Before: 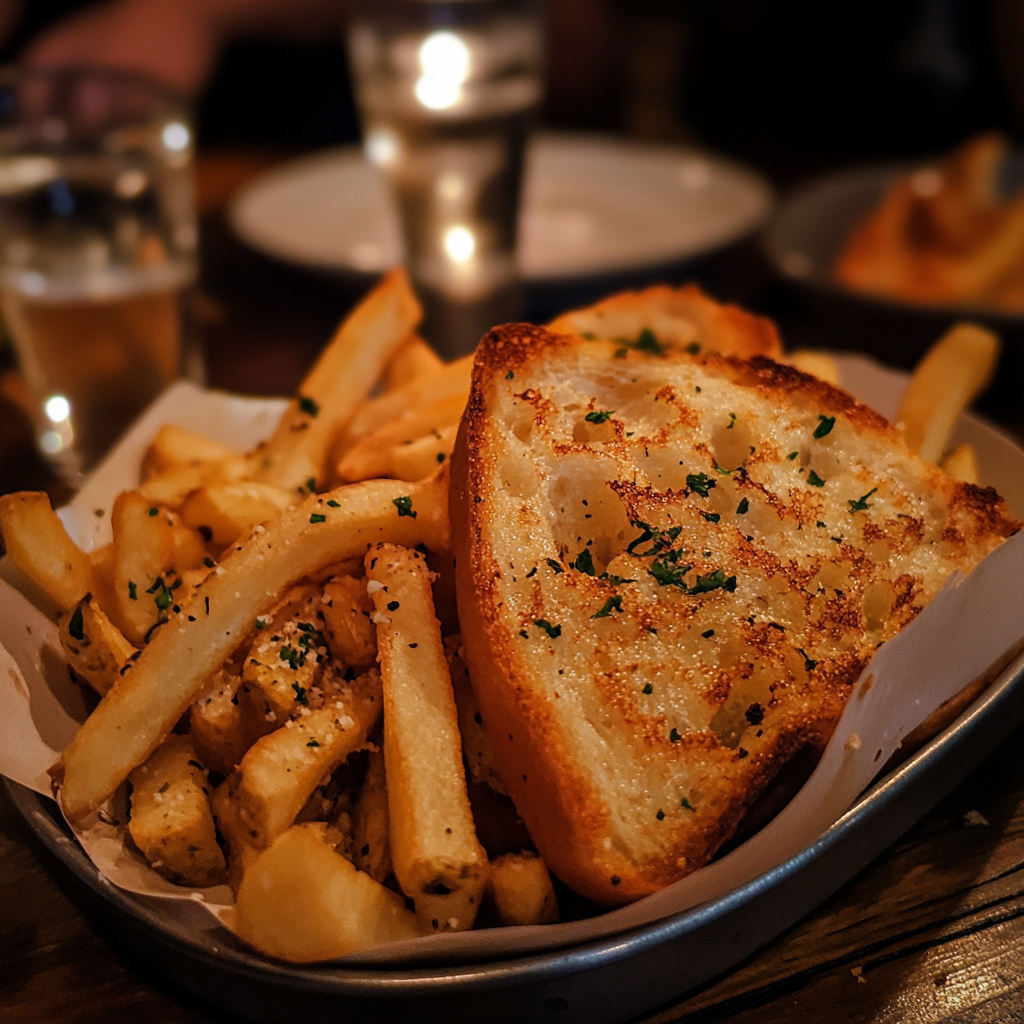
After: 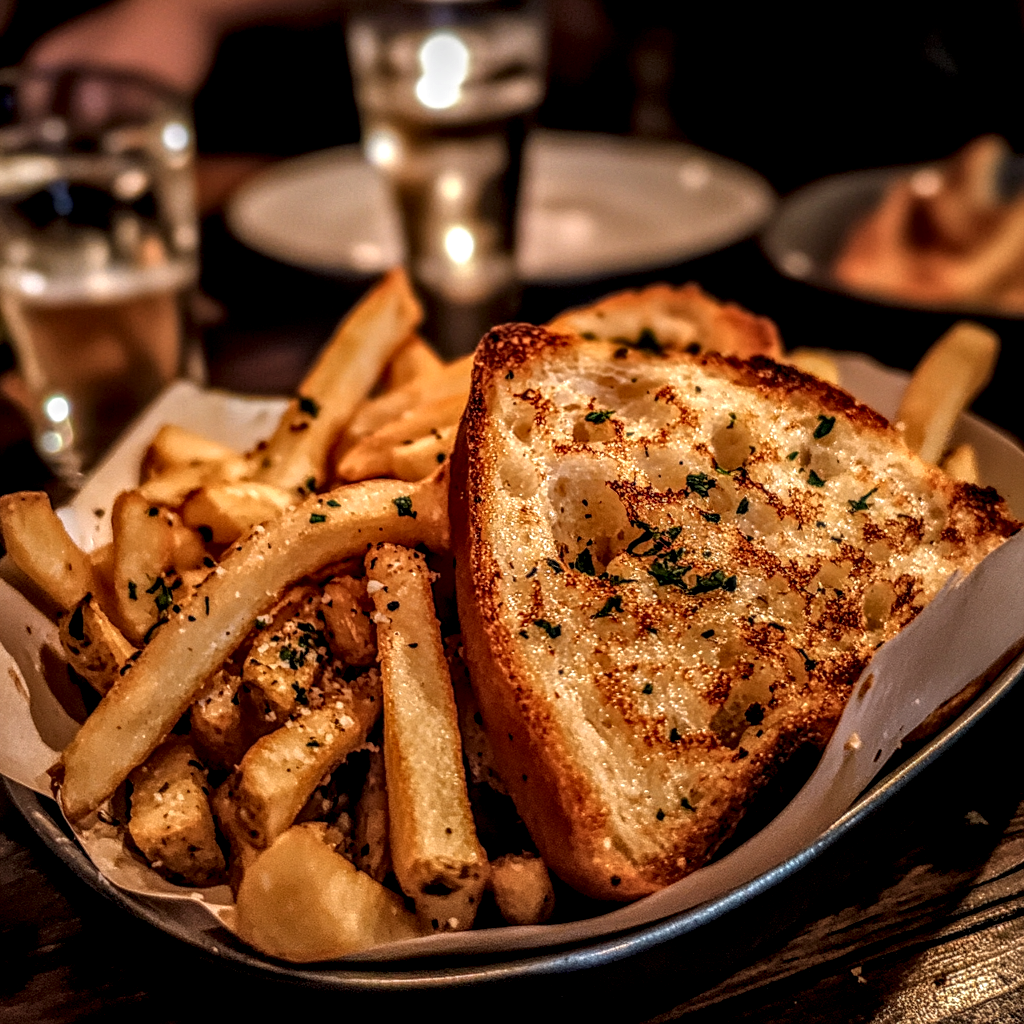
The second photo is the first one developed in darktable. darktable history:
local contrast: highlights 0%, shadows 5%, detail 300%, midtone range 0.307
